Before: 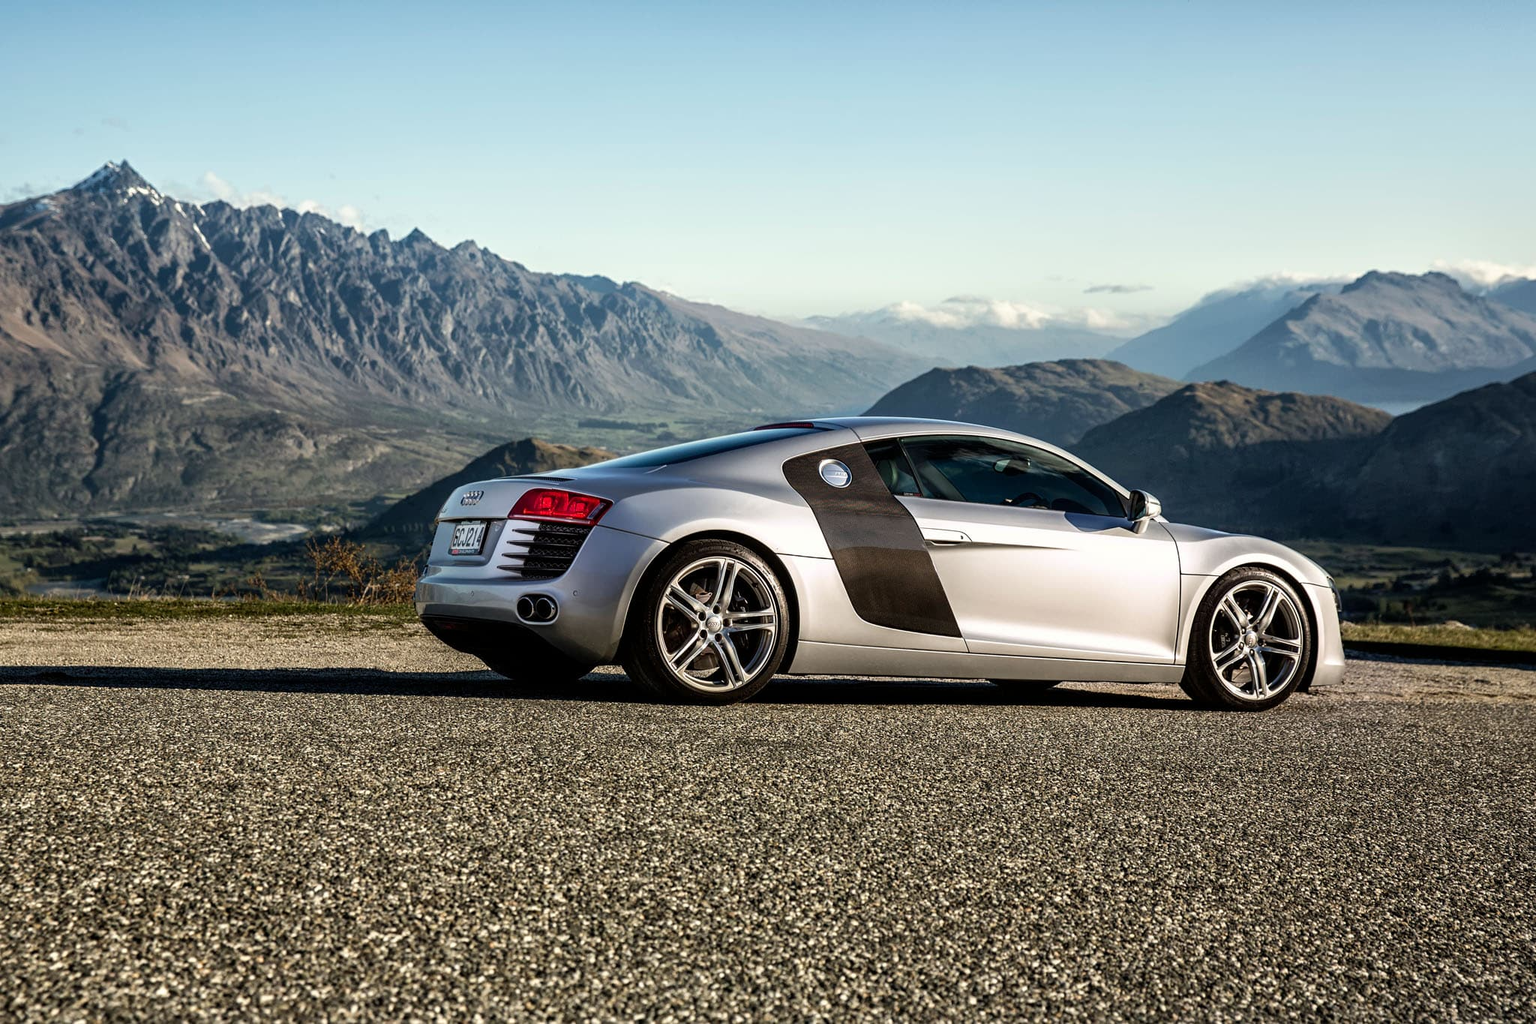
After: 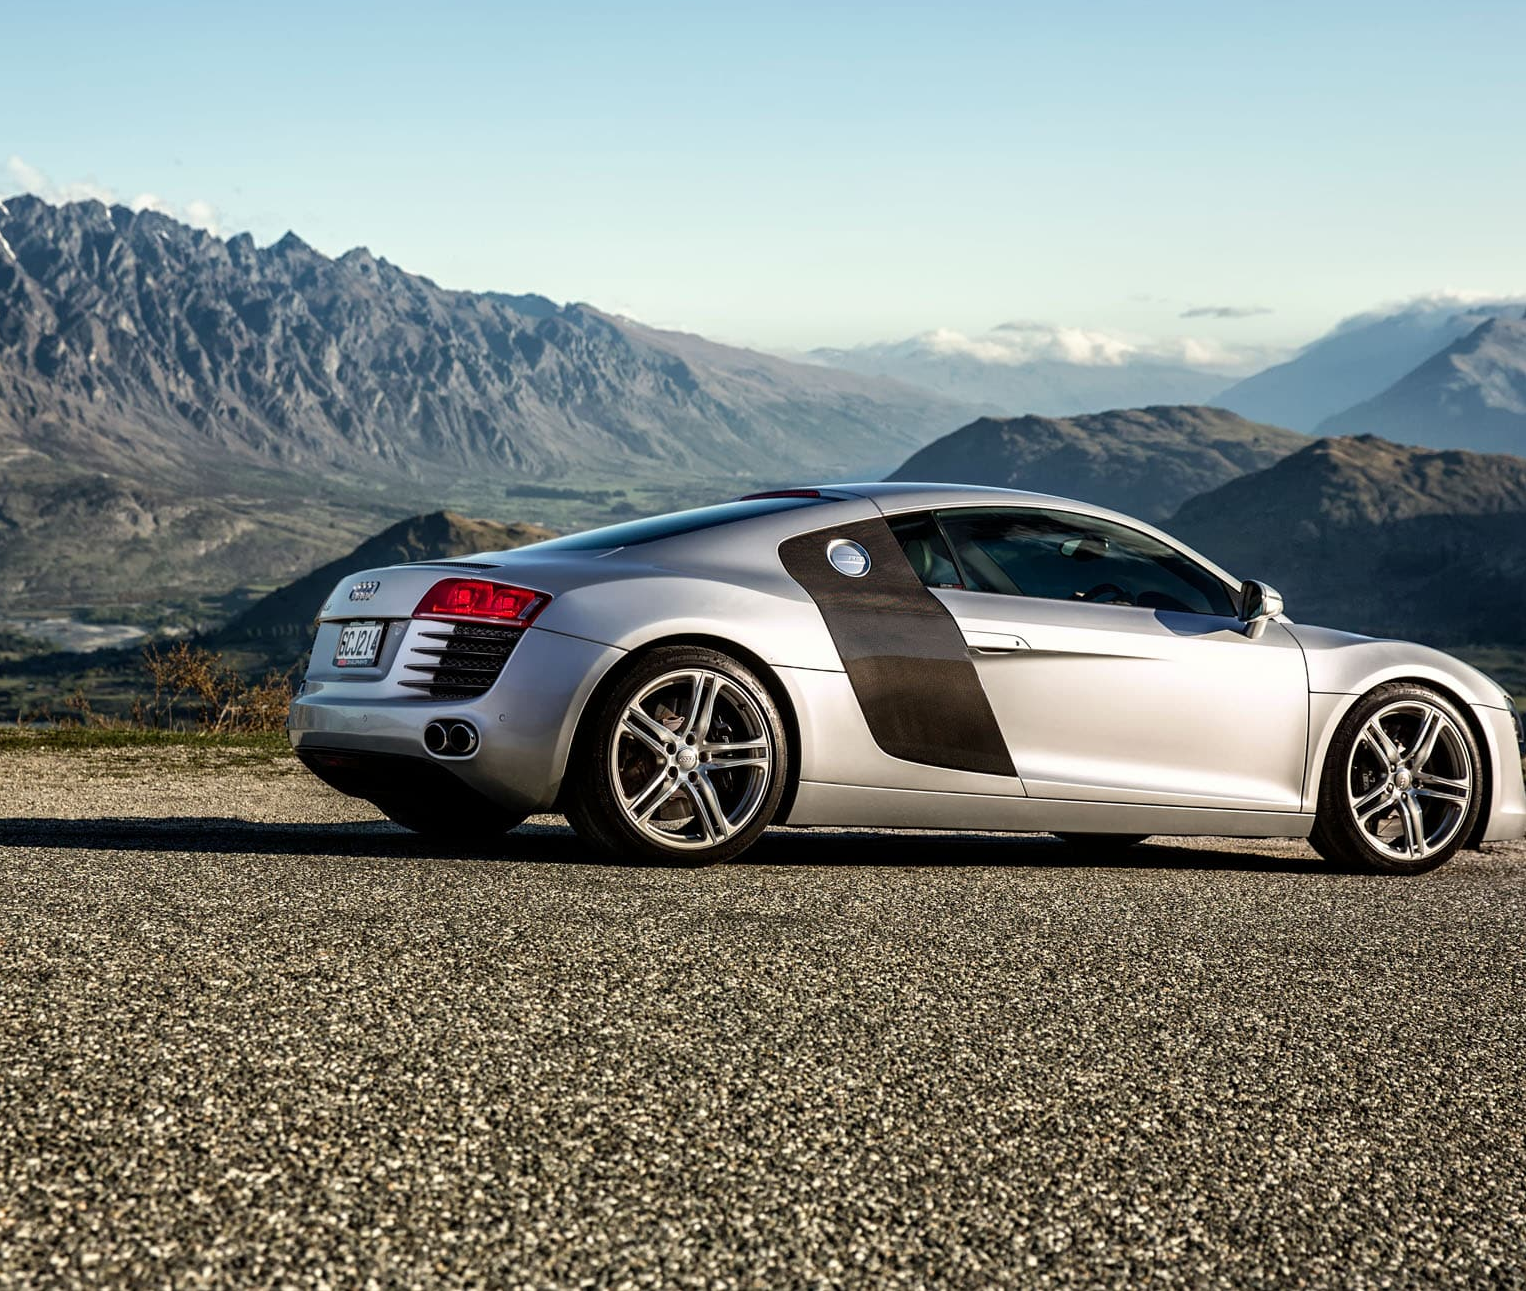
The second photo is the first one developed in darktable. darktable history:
crop and rotate: left 12.953%, top 5.401%, right 12.526%
